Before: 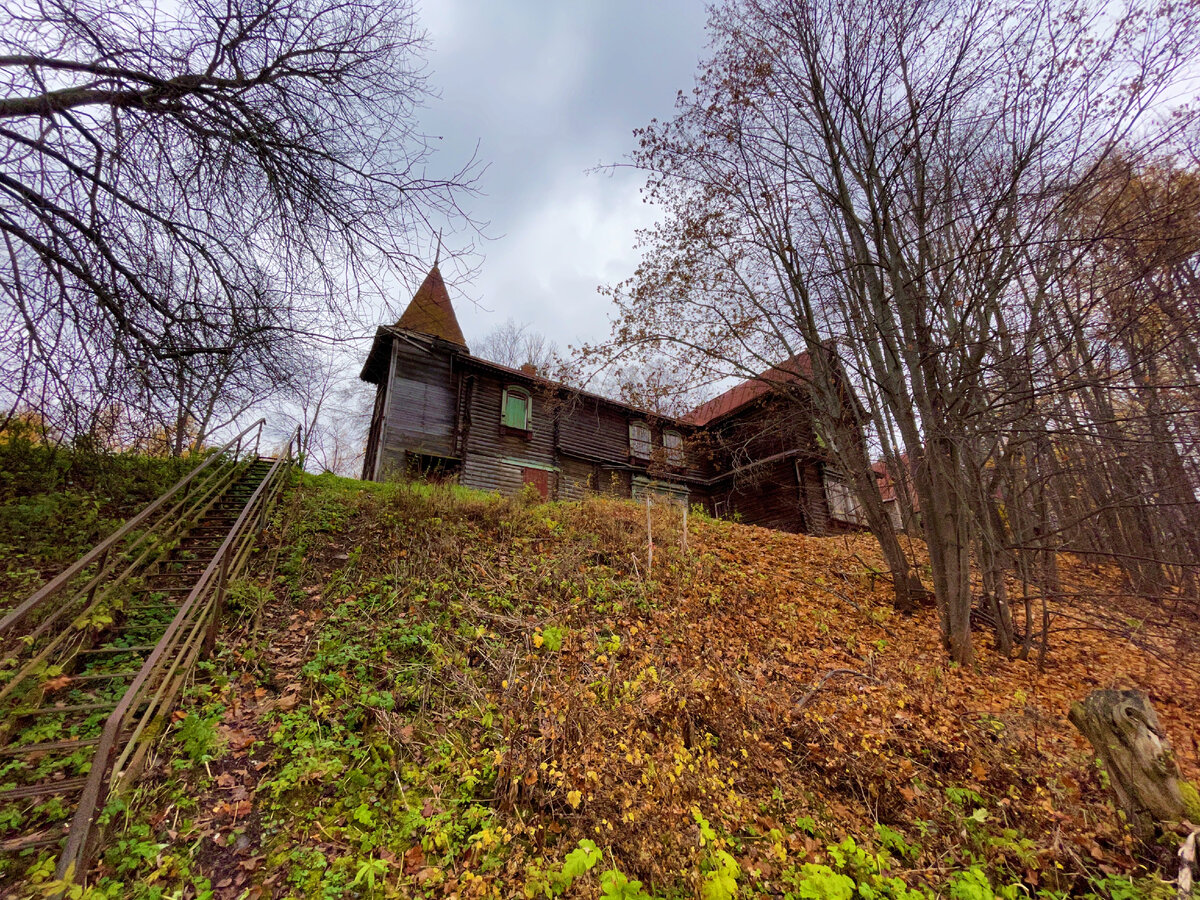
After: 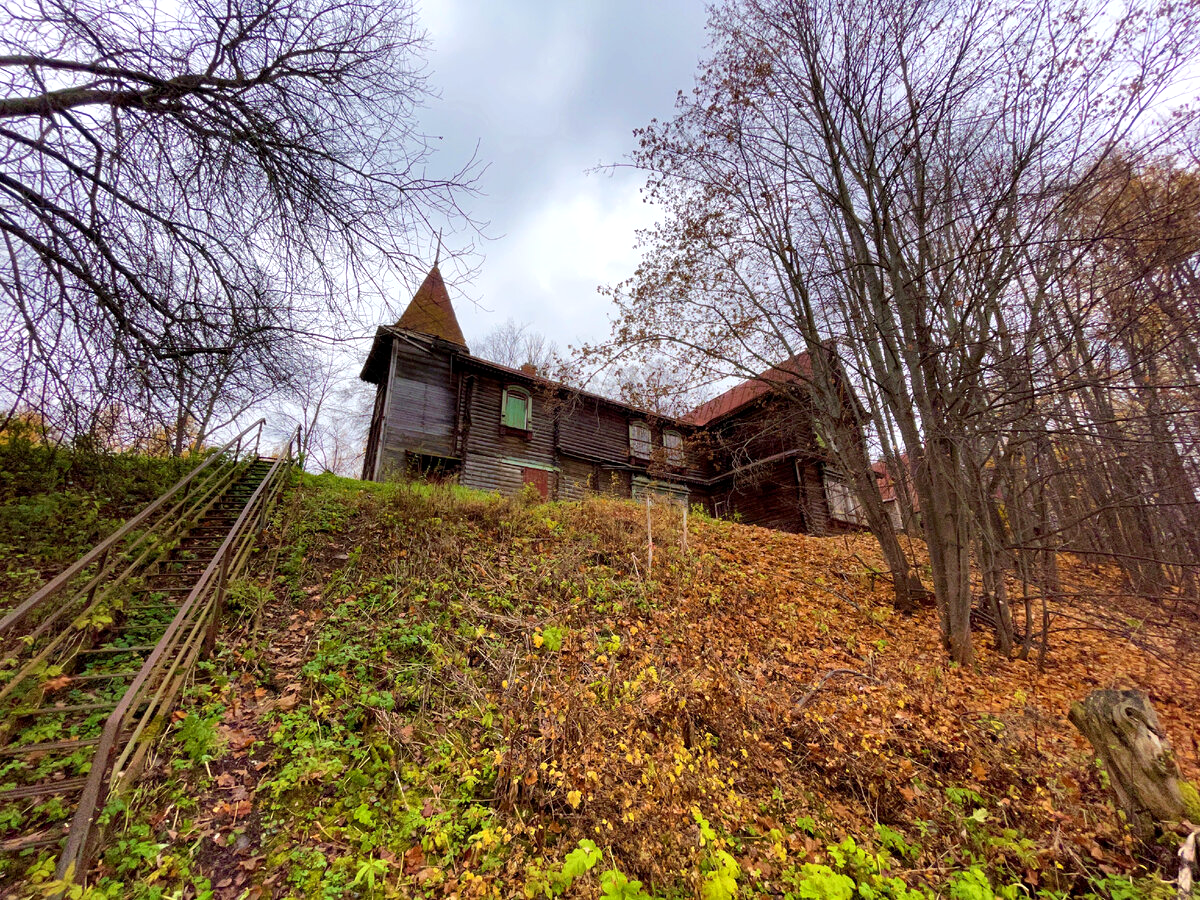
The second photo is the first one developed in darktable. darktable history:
exposure: black level correction 0.001, exposure 0.297 EV, compensate highlight preservation false
